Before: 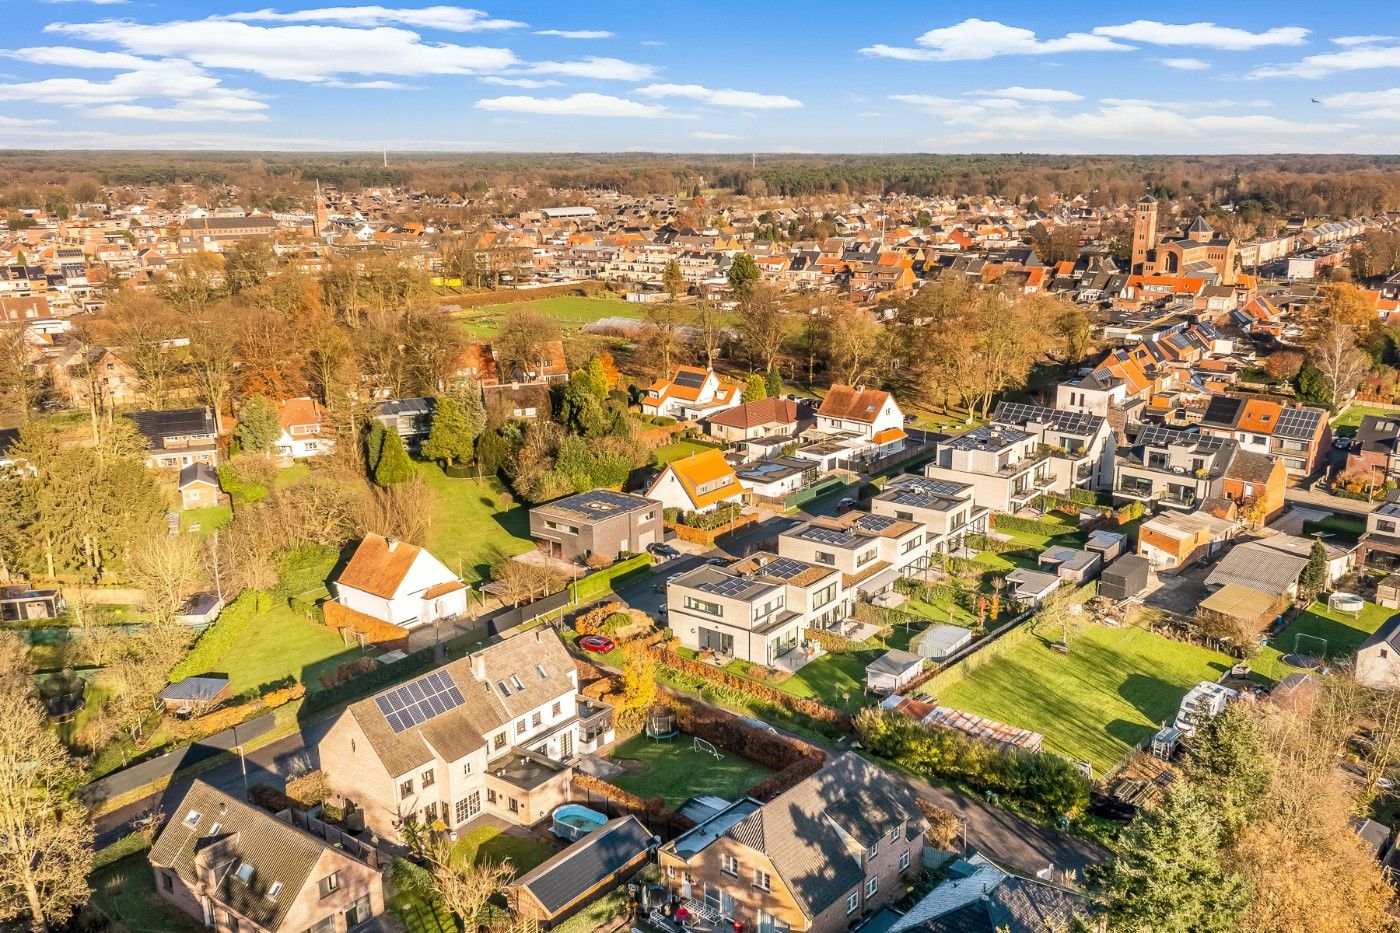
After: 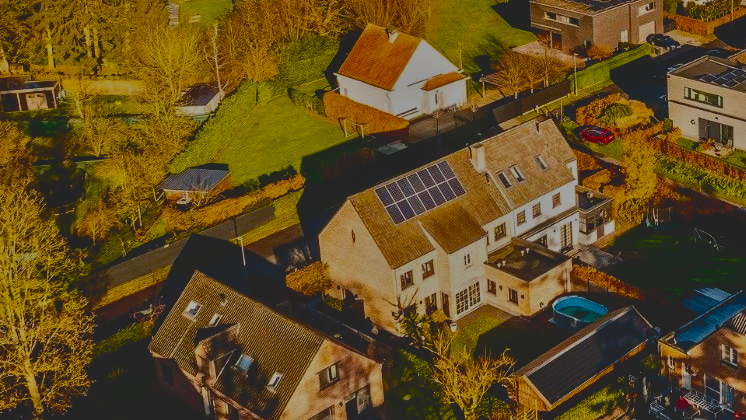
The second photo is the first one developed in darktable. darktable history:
tone curve: curves: ch0 [(0, 0.129) (0.187, 0.207) (0.729, 0.789) (1, 1)], color space Lab, independent channels, preserve colors none
local contrast: mode bilateral grid, contrast 99, coarseness 99, detail 95%, midtone range 0.2
tone equalizer: -8 EV -1.99 EV, -7 EV -1.97 EV, -6 EV -1.98 EV, -5 EV -1.96 EV, -4 EV -1.99 EV, -3 EV -1.97 EV, -2 EV -1.98 EV, -1 EV -1.62 EV, +0 EV -2 EV
exposure: exposure -0.065 EV, compensate exposure bias true, compensate highlight preservation false
crop and rotate: top 54.71%, right 46.696%, bottom 0.23%
filmic rgb: middle gray luminance 9.05%, black relative exposure -10.65 EV, white relative exposure 3.44 EV, target black luminance 0%, hardness 5.95, latitude 59.6%, contrast 1.088, highlights saturation mix 6.34%, shadows ↔ highlights balance 28.6%, preserve chrominance no, color science v5 (2021)
shadows and highlights: radius 127.04, shadows 30.32, highlights -31.2, low approximation 0.01, soften with gaussian
color balance rgb: shadows lift › luminance 0.886%, shadows lift › chroma 0.287%, shadows lift › hue 22.6°, perceptual saturation grading › global saturation 25.776%, perceptual brilliance grading › global brilliance 15.023%, perceptual brilliance grading › shadows -34.155%, global vibrance 34.624%
